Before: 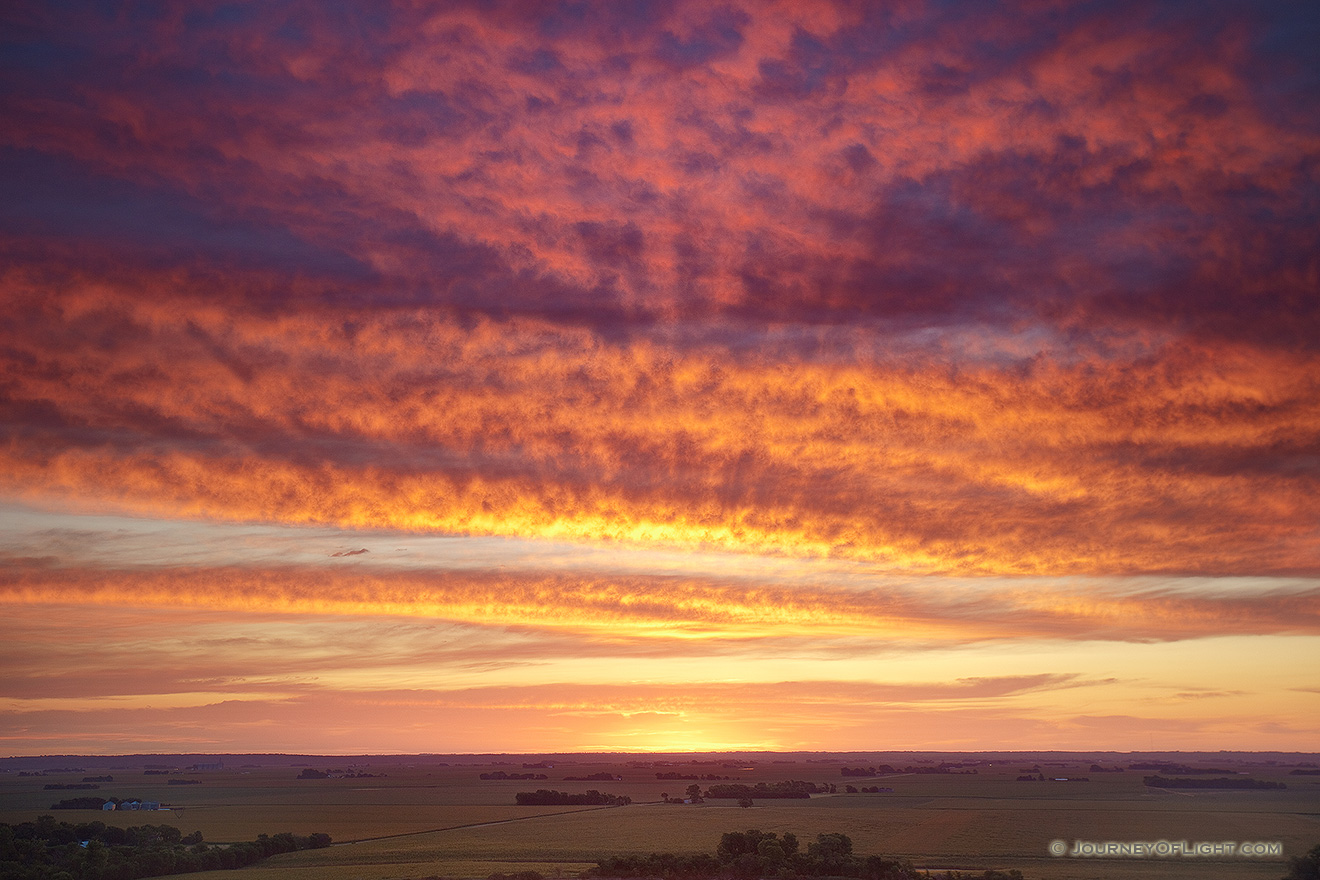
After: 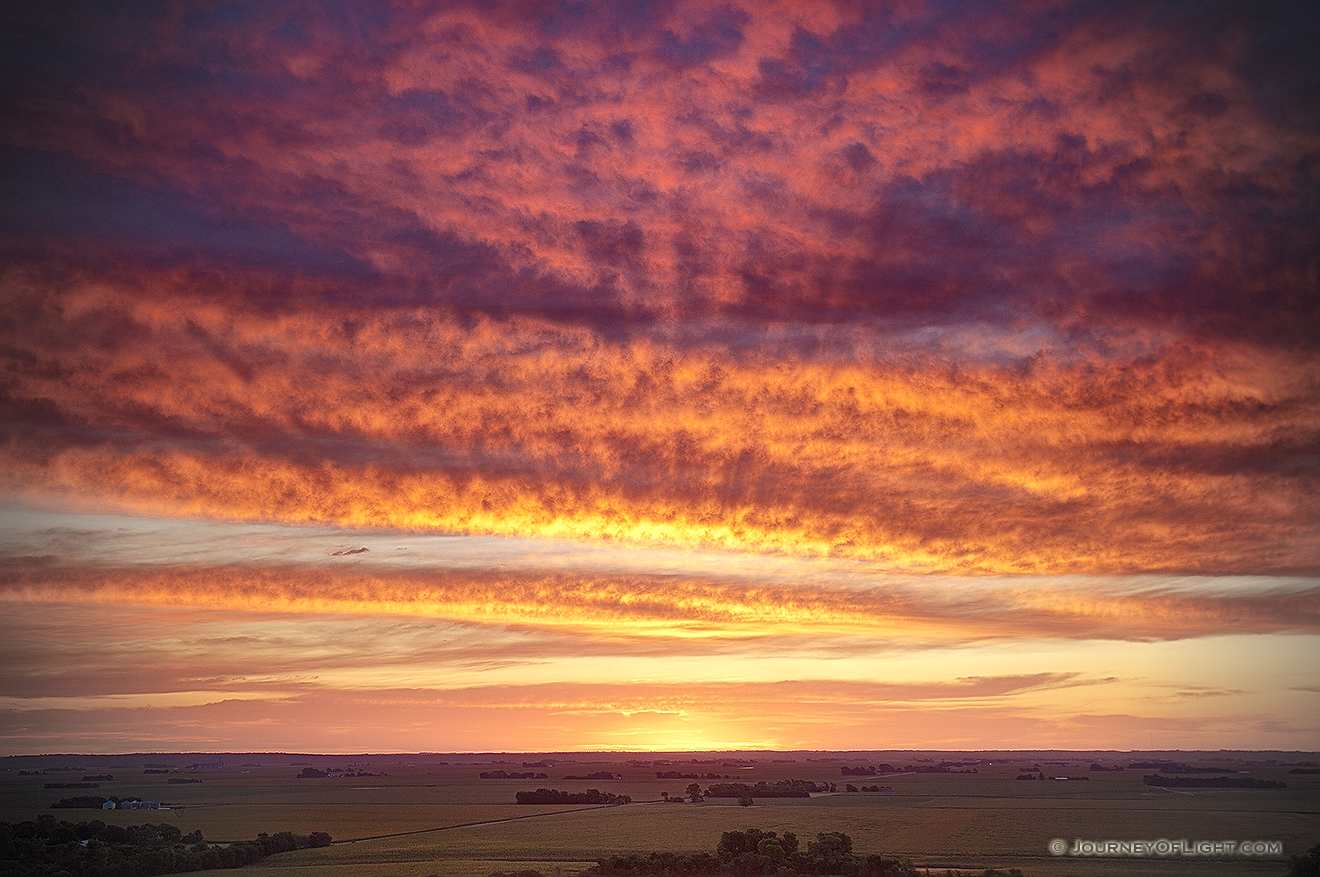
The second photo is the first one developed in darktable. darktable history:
crop: top 0.131%, bottom 0.194%
vignetting: fall-off radius 31.01%
local contrast: mode bilateral grid, contrast 19, coarseness 50, detail 120%, midtone range 0.2
sharpen: on, module defaults
